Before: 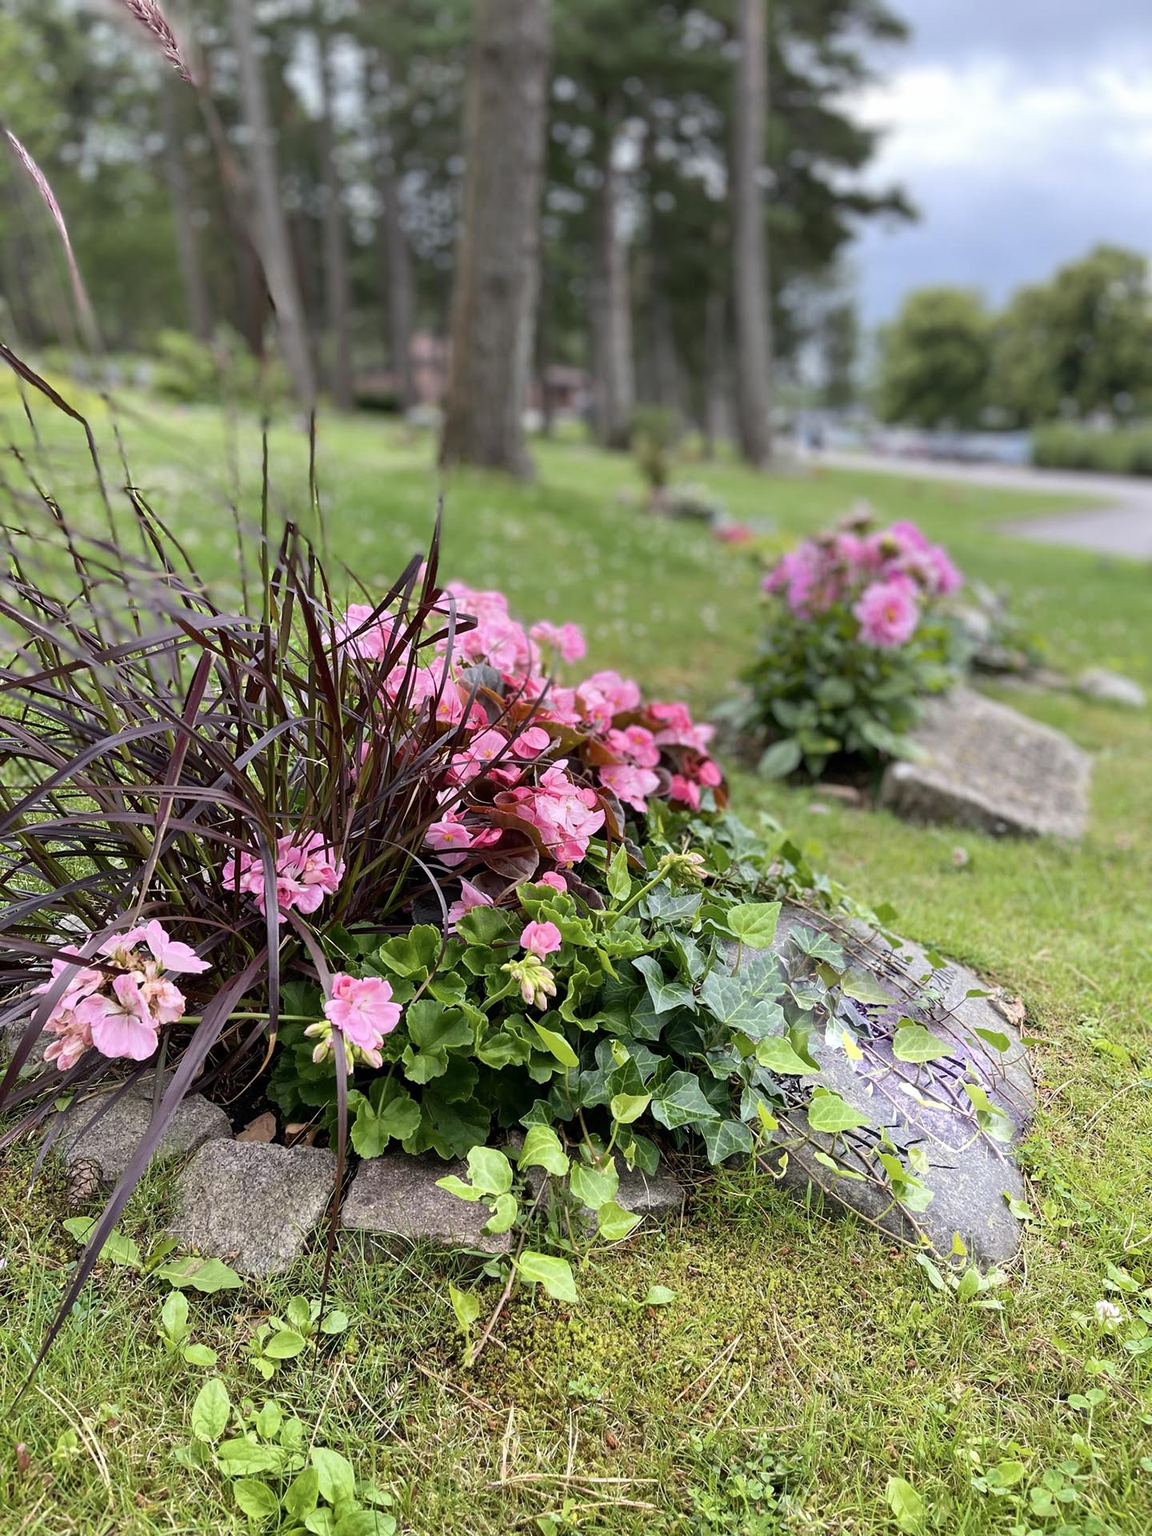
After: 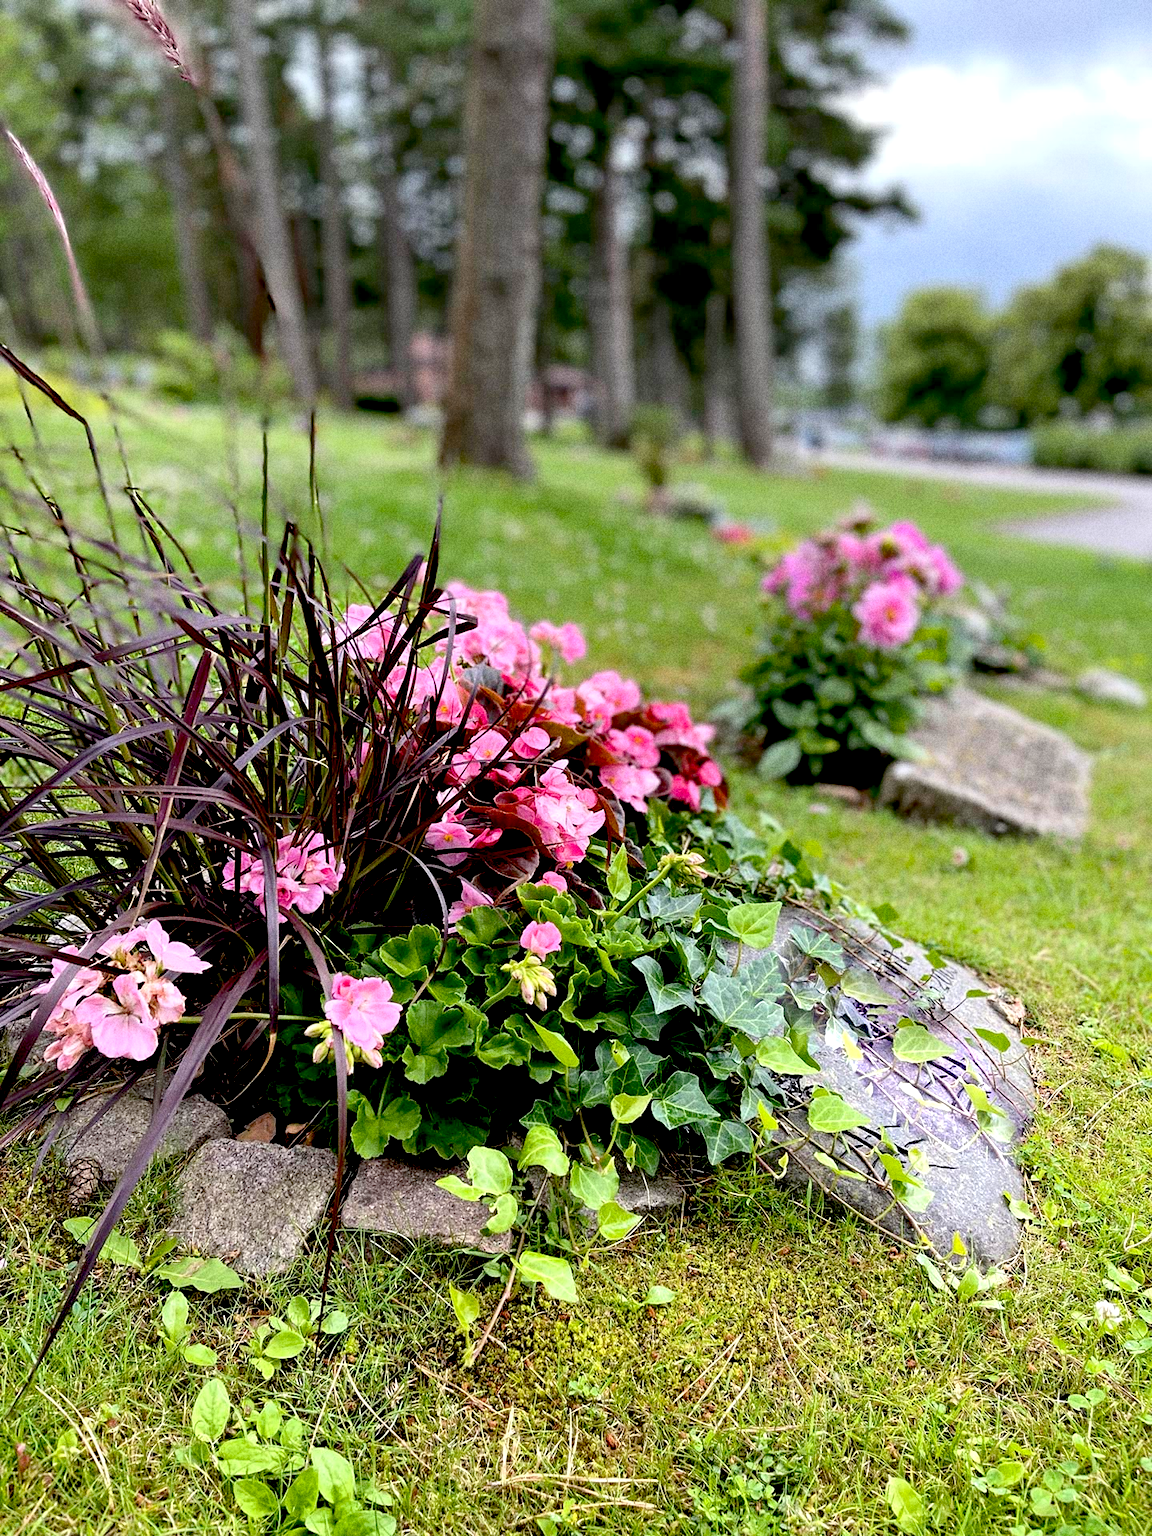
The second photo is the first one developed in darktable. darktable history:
exposure: black level correction 0.031, exposure 0.304 EV, compensate highlight preservation false
grain: coarseness 9.61 ISO, strength 35.62%
